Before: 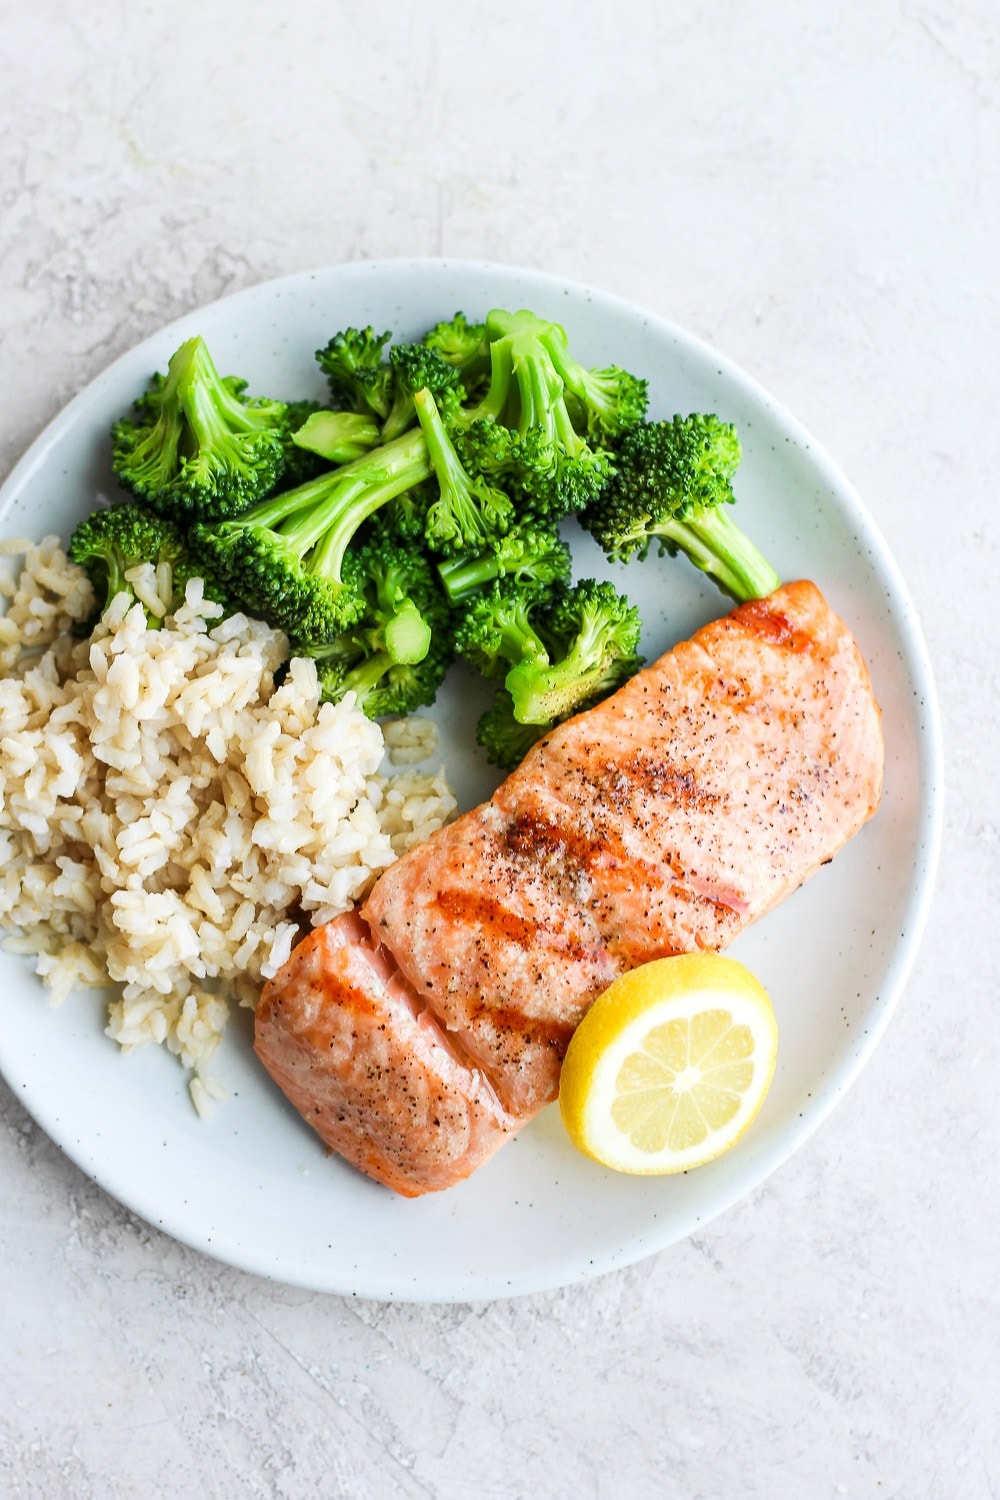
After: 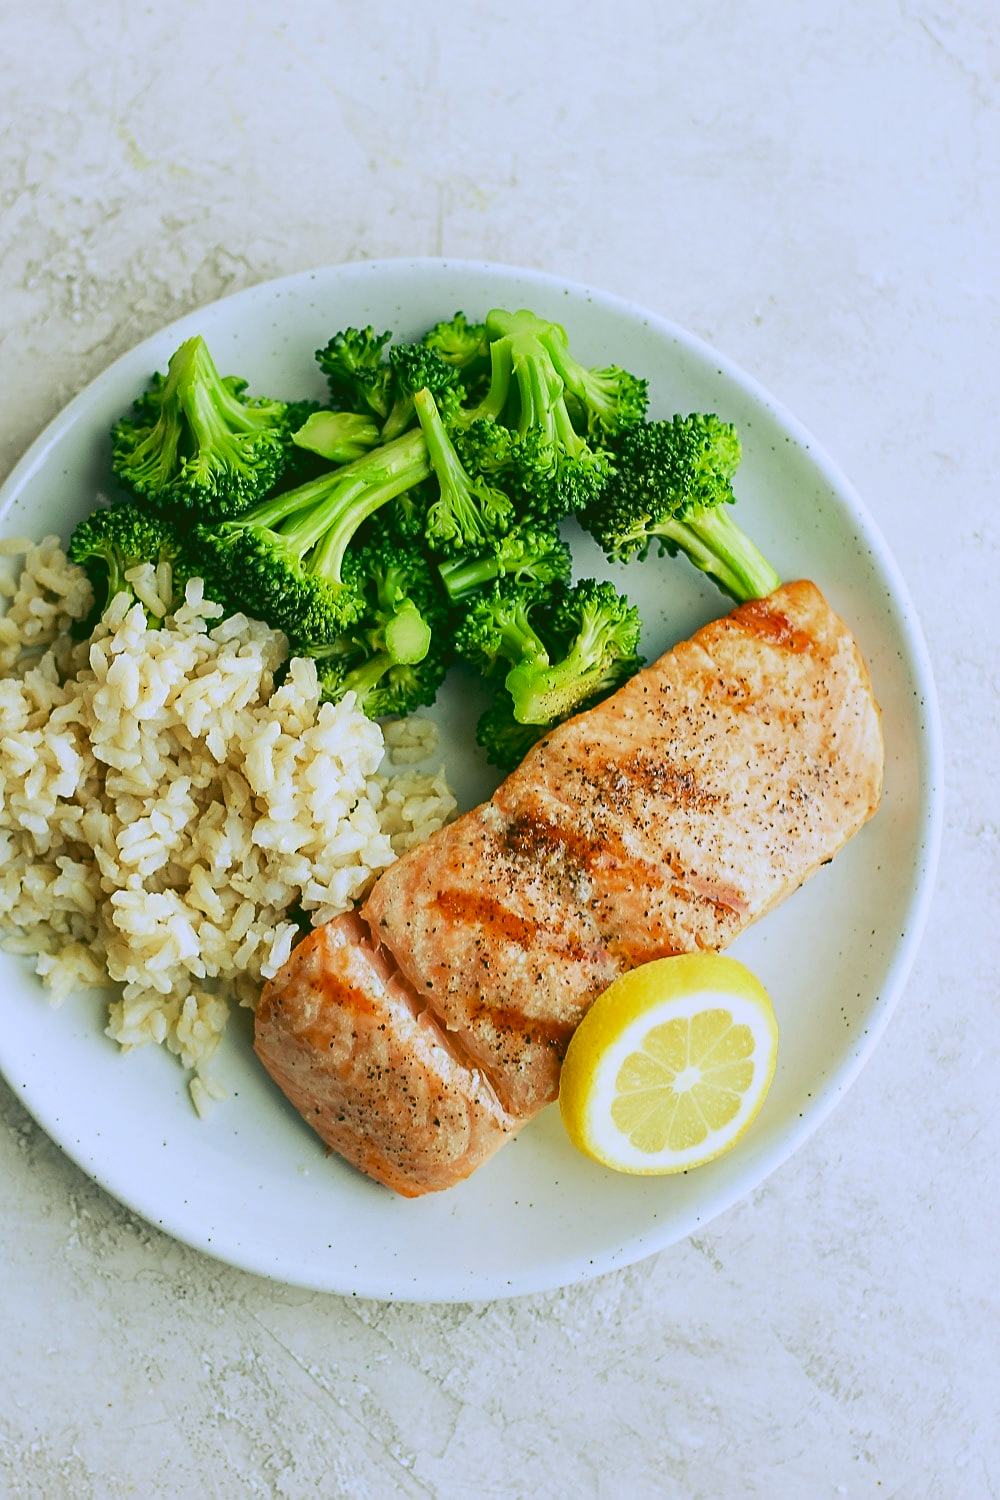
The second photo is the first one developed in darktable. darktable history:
rgb curve: curves: ch0 [(0.123, 0.061) (0.995, 0.887)]; ch1 [(0.06, 0.116) (1, 0.906)]; ch2 [(0, 0) (0.824, 0.69) (1, 1)], mode RGB, independent channels, compensate middle gray true
sharpen: on, module defaults
